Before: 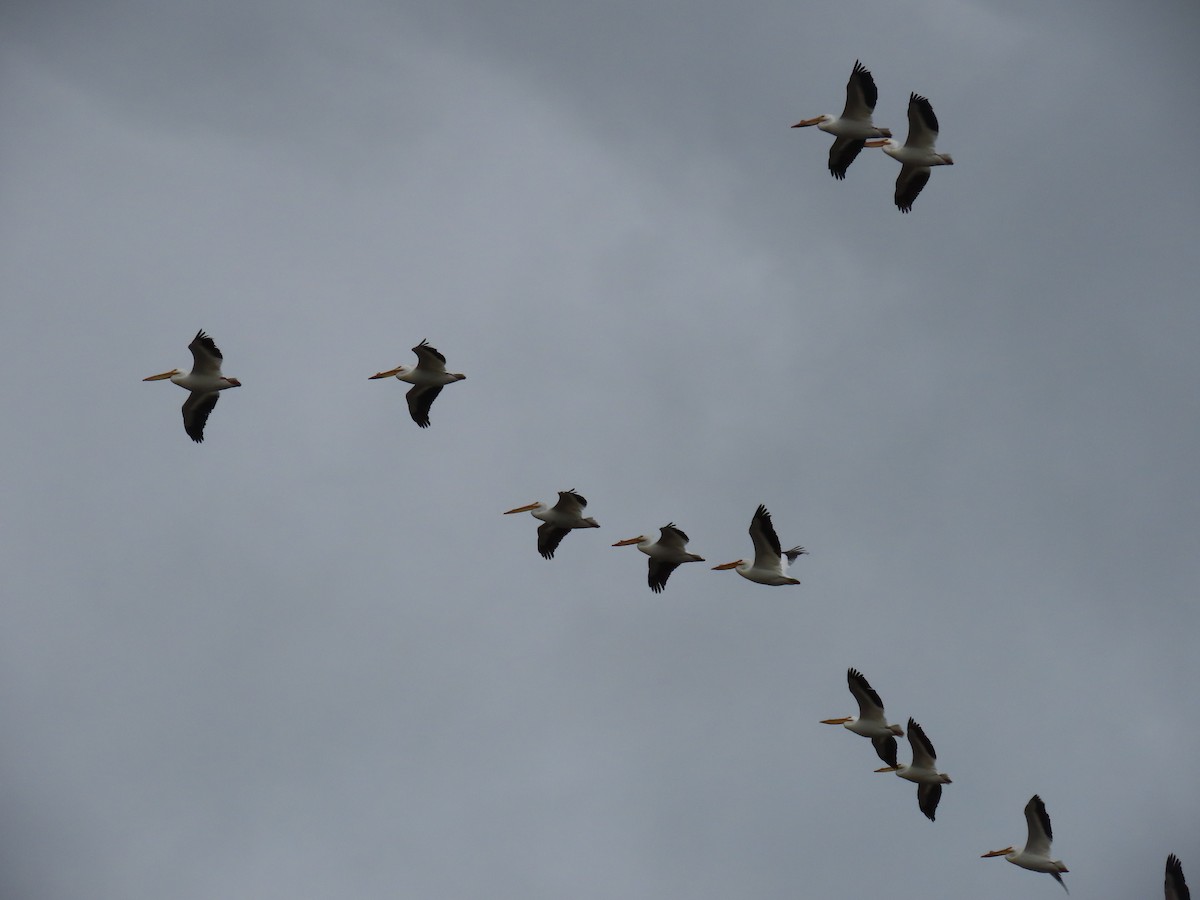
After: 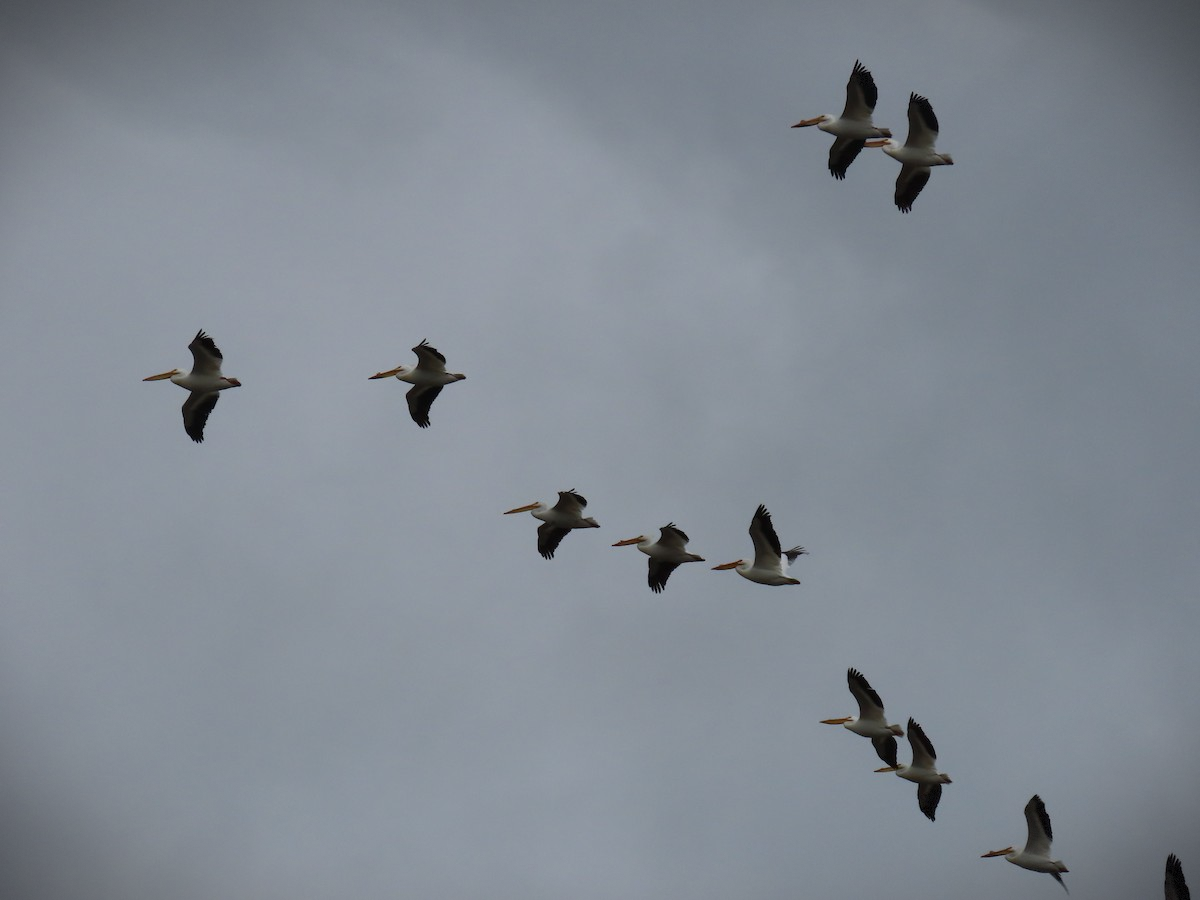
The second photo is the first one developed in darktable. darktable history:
vignetting: fall-off start 100%, brightness -0.406, saturation -0.3, width/height ratio 1.324, dithering 8-bit output, unbound false
